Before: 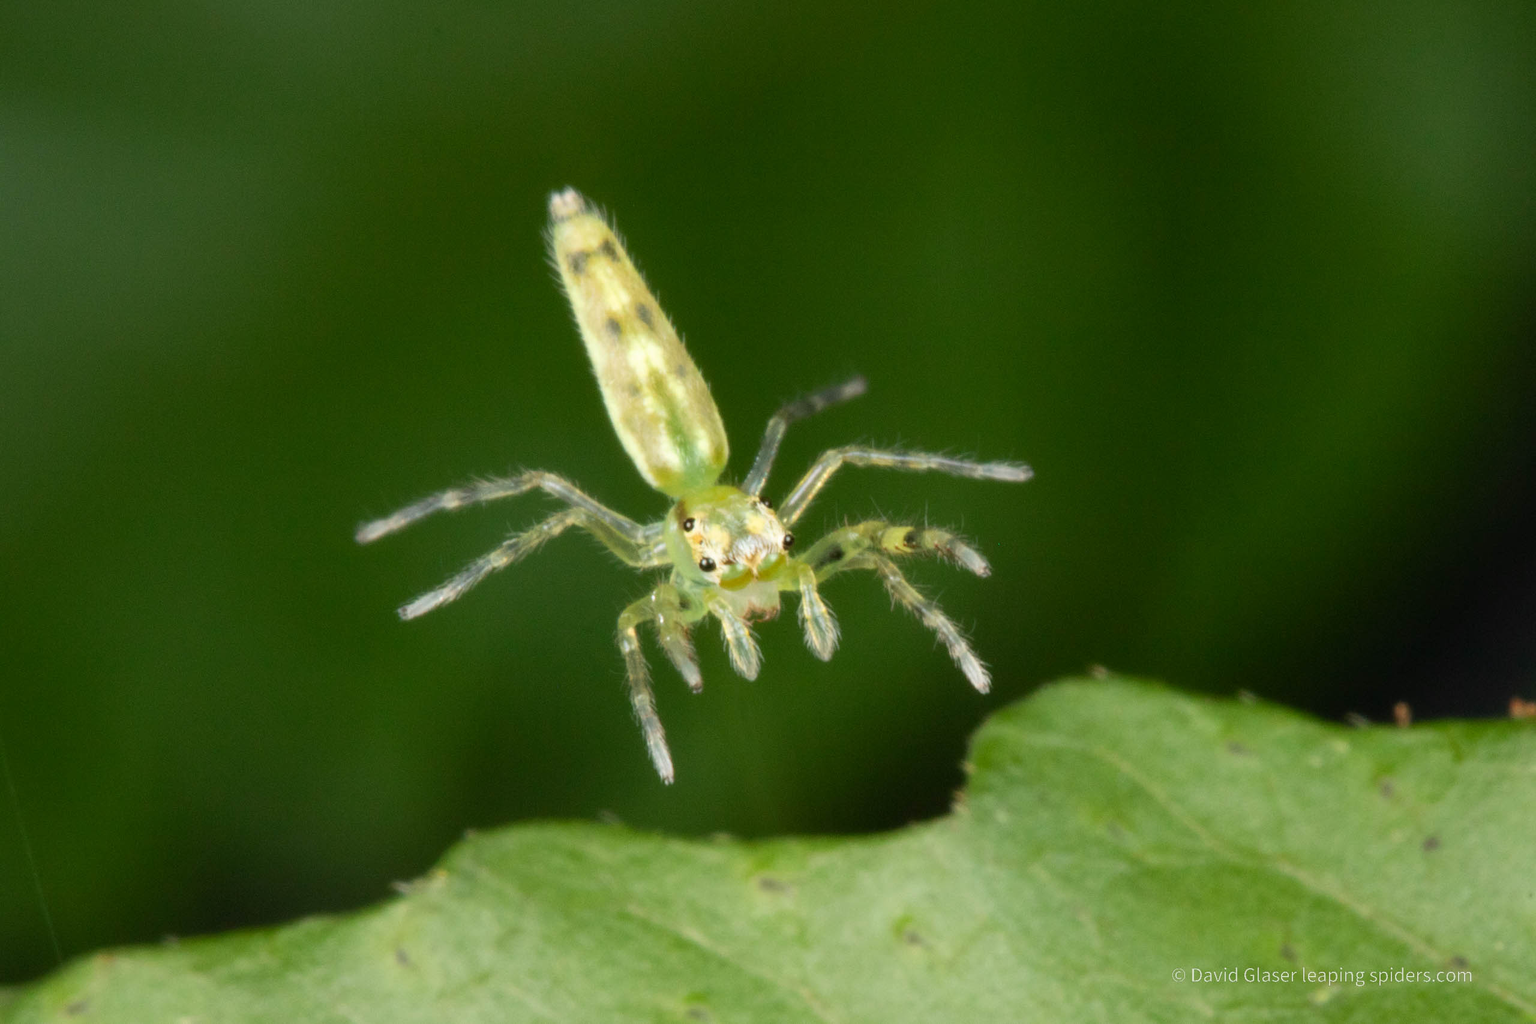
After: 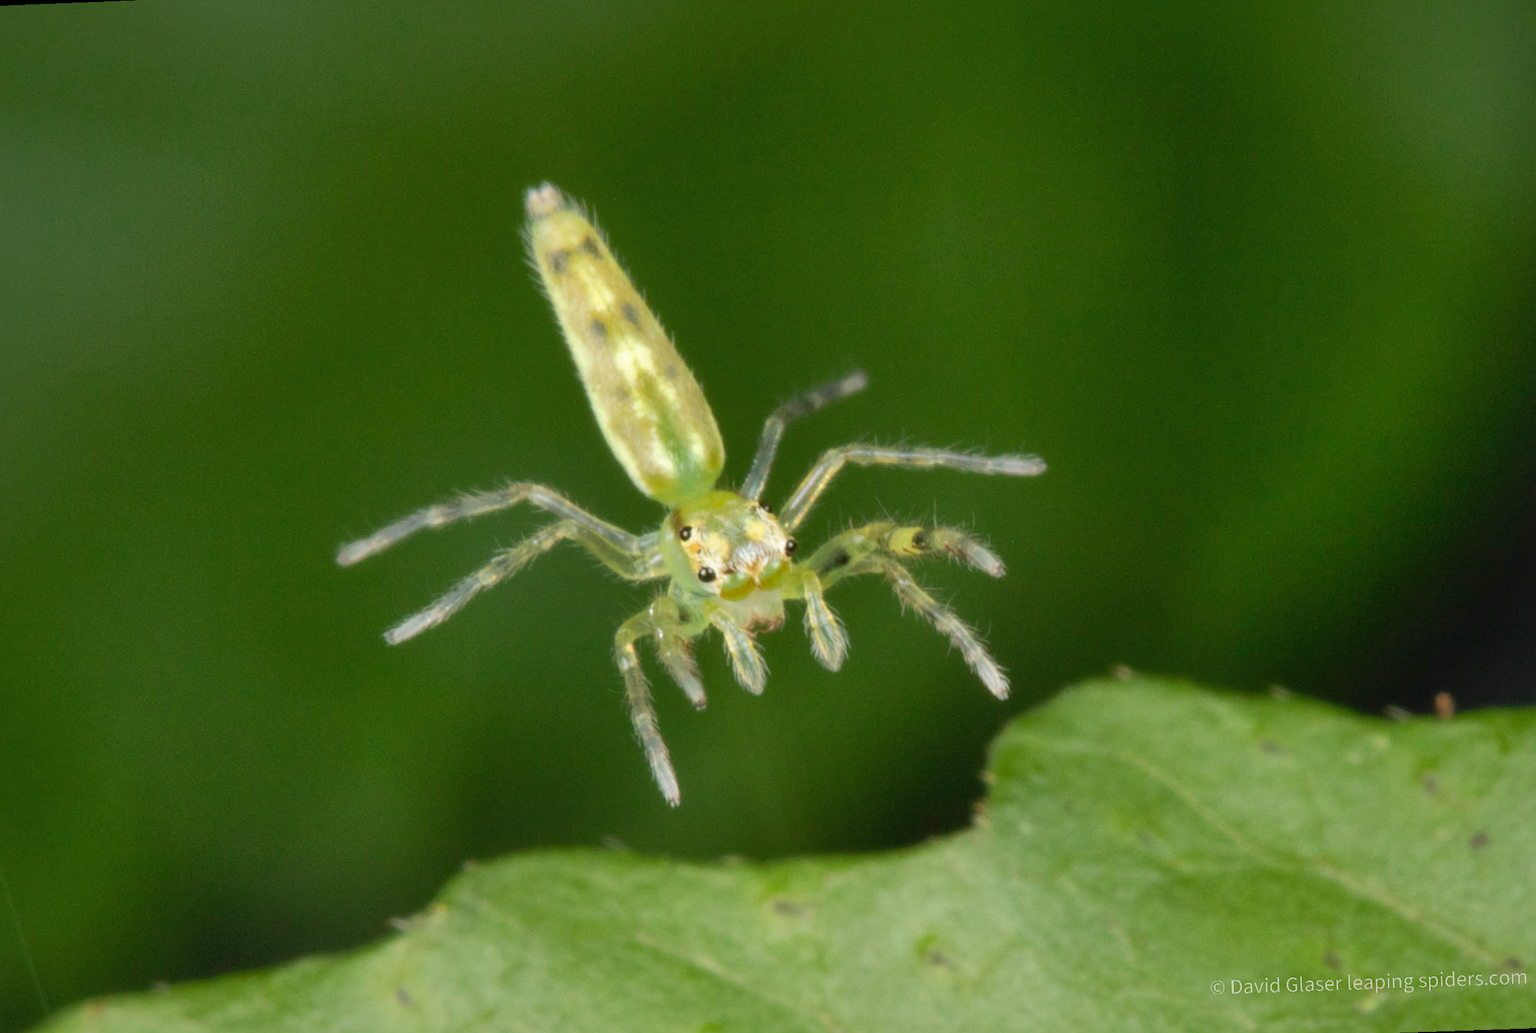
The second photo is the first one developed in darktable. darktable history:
shadows and highlights: on, module defaults
rotate and perspective: rotation -2.12°, lens shift (vertical) 0.009, lens shift (horizontal) -0.008, automatic cropping original format, crop left 0.036, crop right 0.964, crop top 0.05, crop bottom 0.959
